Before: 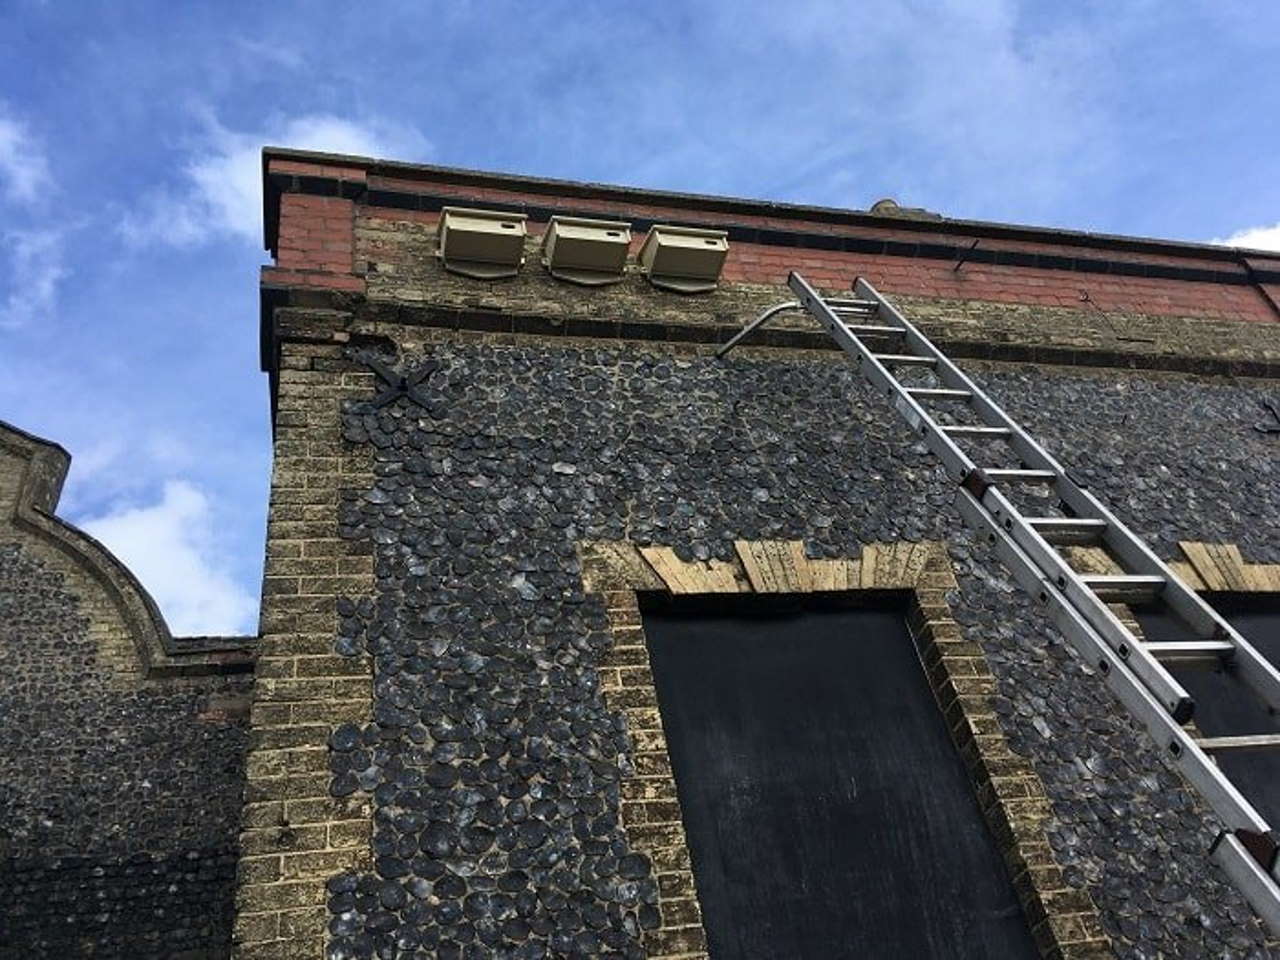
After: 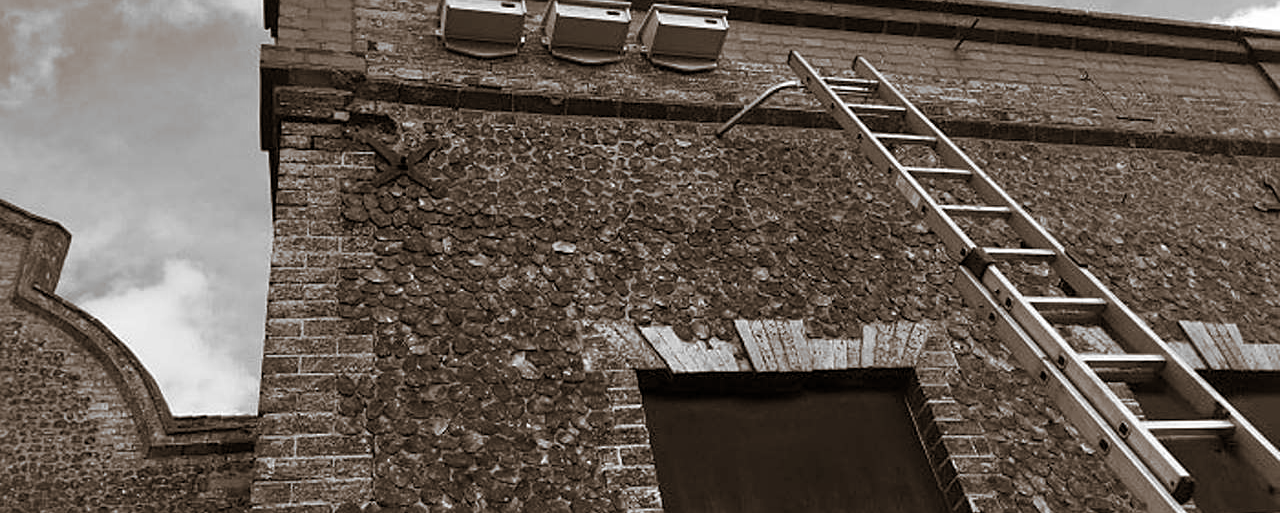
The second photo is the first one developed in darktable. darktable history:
monochrome: on, module defaults
crop and rotate: top 23.043%, bottom 23.437%
sharpen: amount 0.2
split-toning: shadows › hue 32.4°, shadows › saturation 0.51, highlights › hue 180°, highlights › saturation 0, balance -60.17, compress 55.19%
